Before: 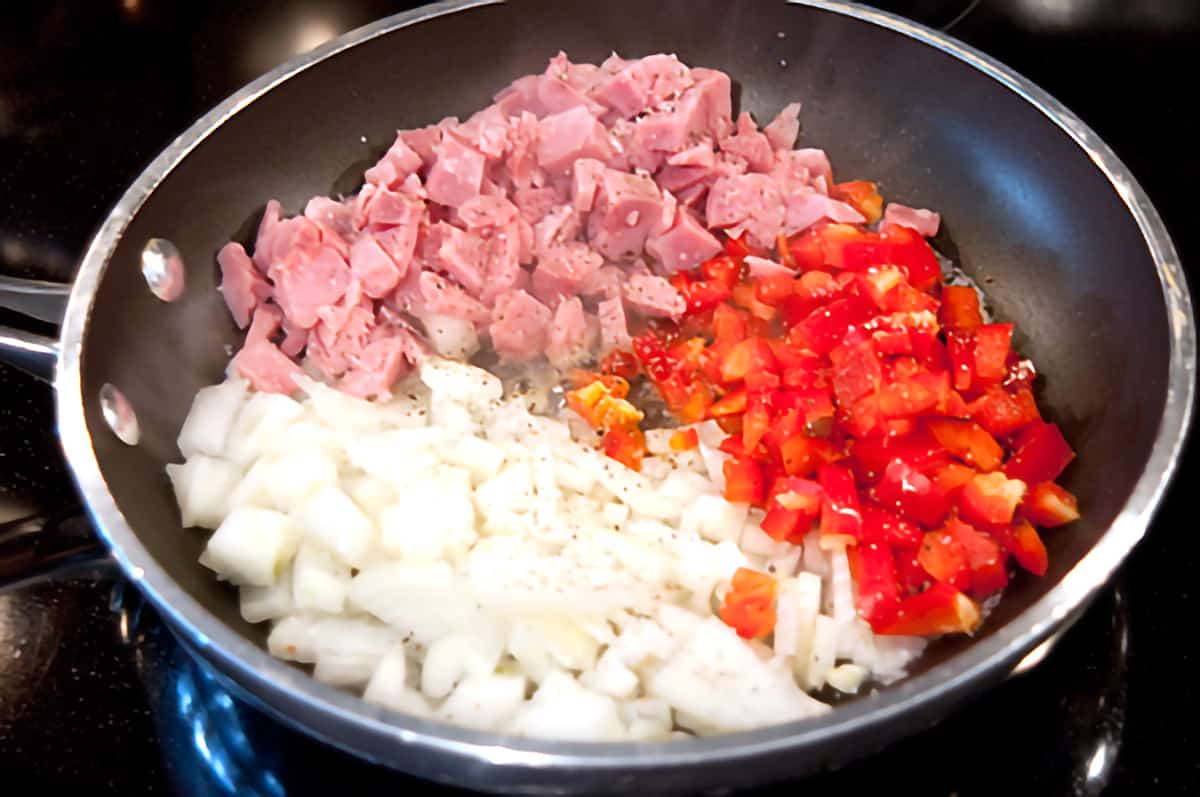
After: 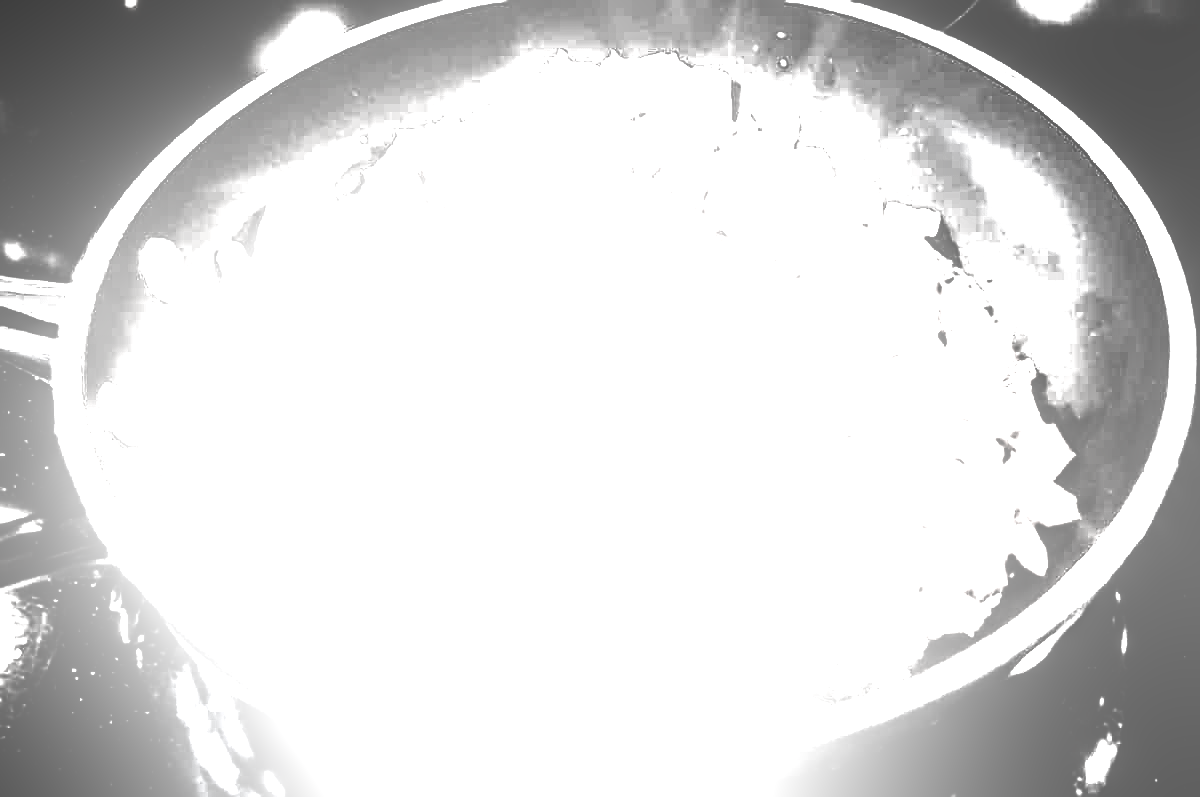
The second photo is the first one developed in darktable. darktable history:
tone equalizer: -8 EV -0.74 EV, -7 EV -0.671 EV, -6 EV -0.603 EV, -5 EV -0.41 EV, -3 EV 0.387 EV, -2 EV 0.6 EV, -1 EV 0.675 EV, +0 EV 0.751 EV
sharpen: radius 1.515, amount 0.366, threshold 1.262
contrast brightness saturation: contrast 0.016, brightness -0.985, saturation -0.986
local contrast: on, module defaults
tone curve: curves: ch0 [(0, 0.148) (0.191, 0.225) (0.712, 0.695) (0.864, 0.797) (1, 0.839)], preserve colors none
base curve: curves: ch0 [(0, 0) (0.235, 0.266) (0.503, 0.496) (0.786, 0.72) (1, 1)], preserve colors none
exposure: exposure 2.188 EV, compensate exposure bias true, compensate highlight preservation false
color balance rgb: perceptual saturation grading › global saturation 30.93%, perceptual brilliance grading › global brilliance 25.617%
